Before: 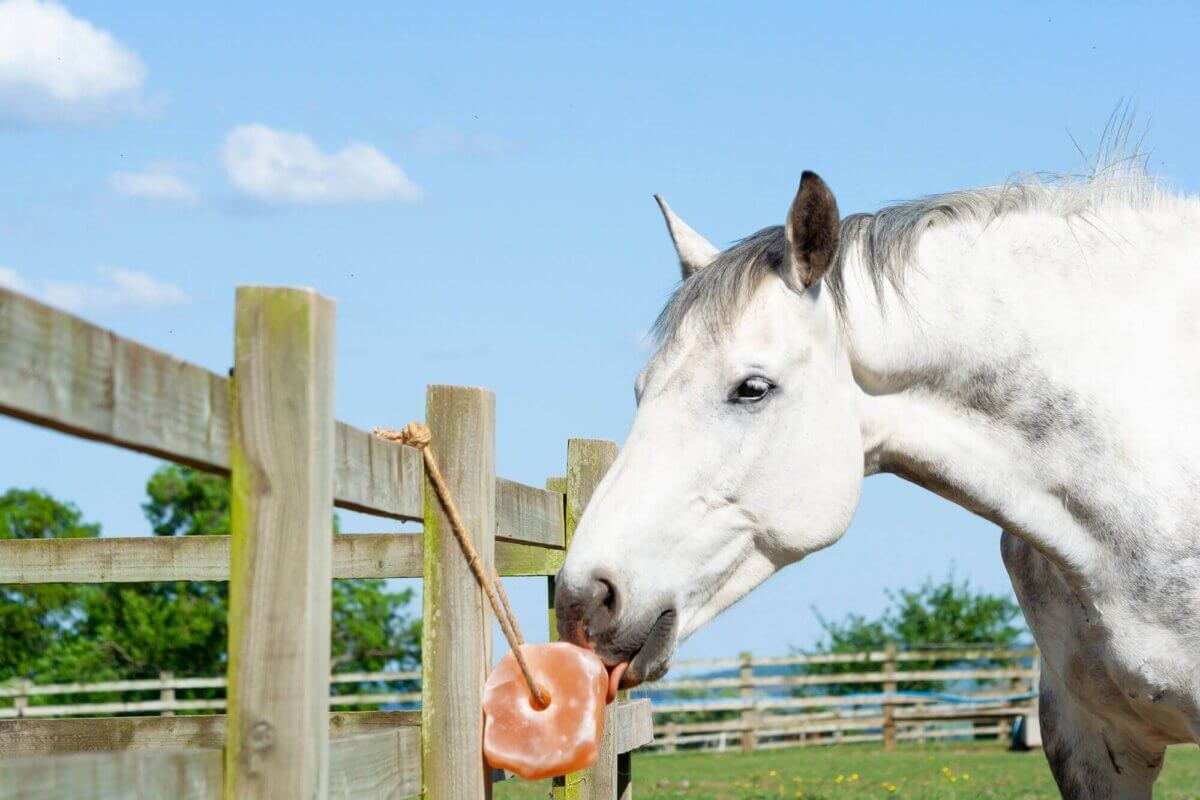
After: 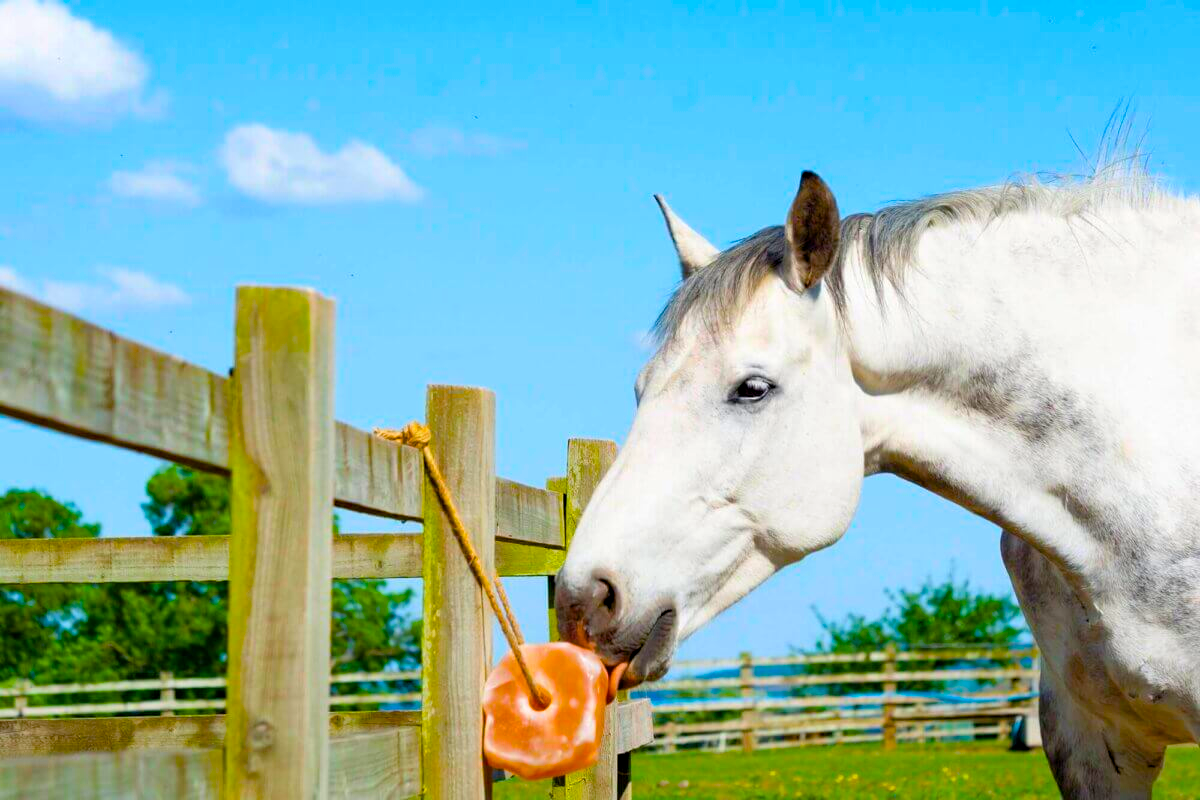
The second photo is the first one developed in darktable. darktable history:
color balance rgb: linear chroma grading › global chroma 25%, perceptual saturation grading › global saturation 50%
haze removal: compatibility mode true, adaptive false
